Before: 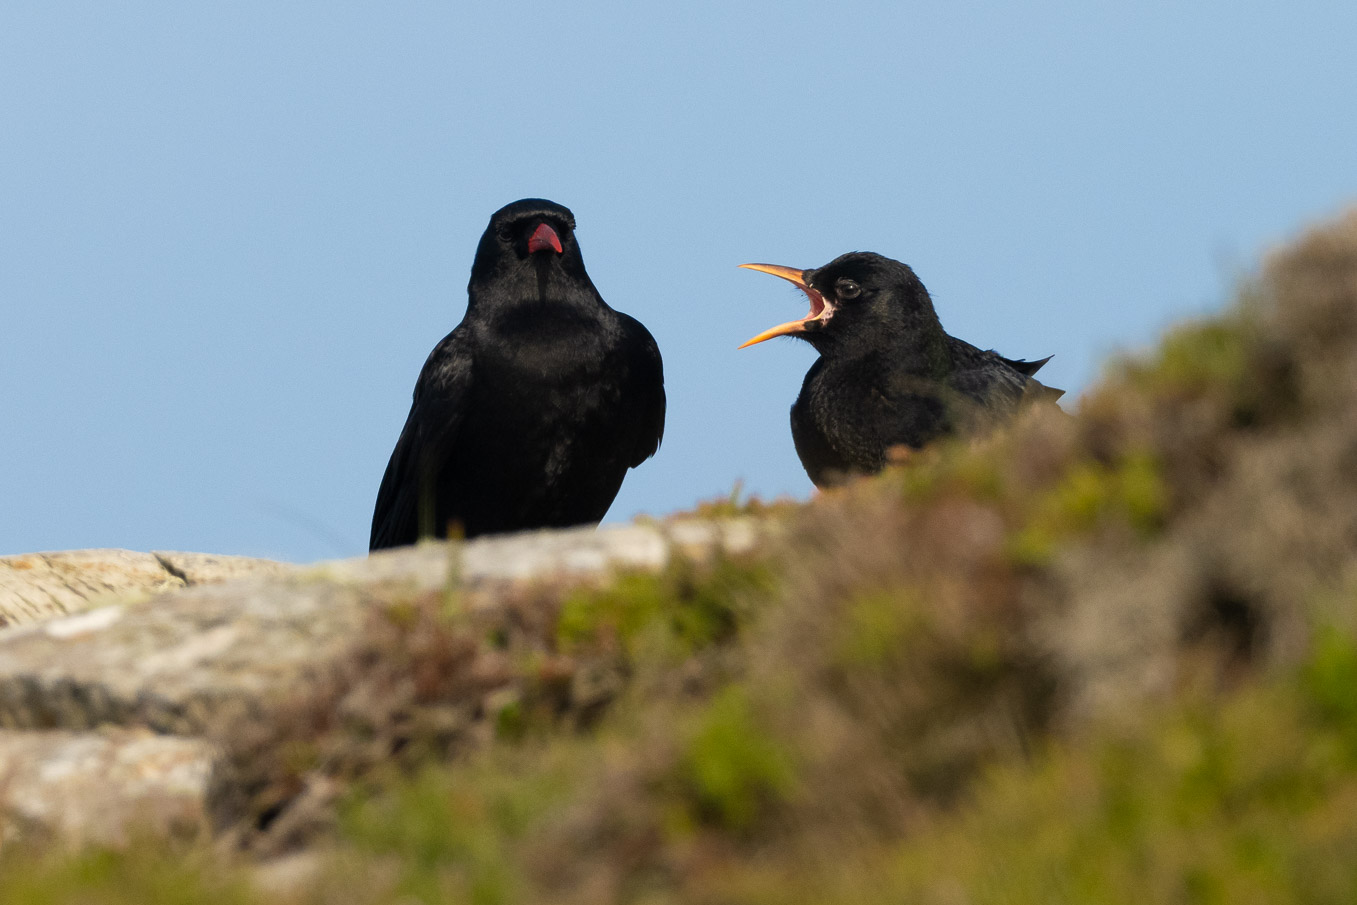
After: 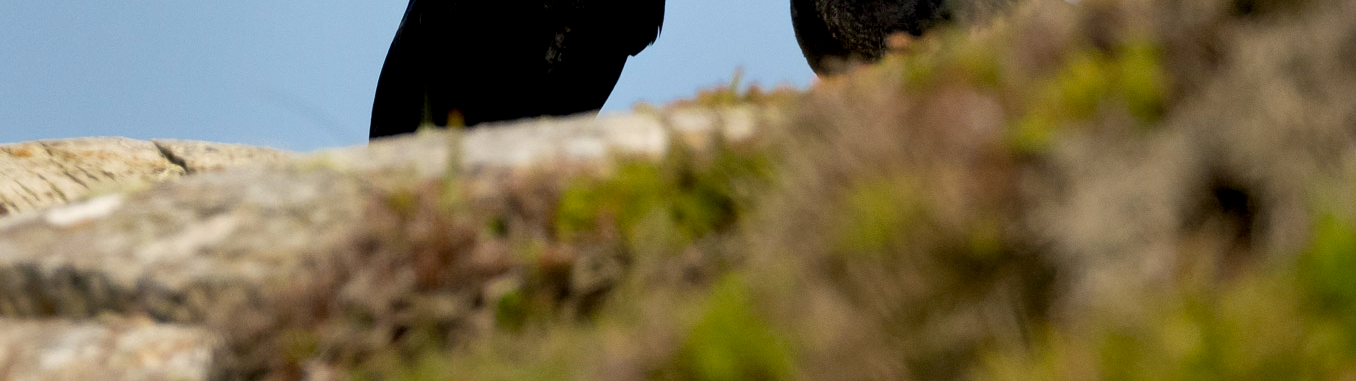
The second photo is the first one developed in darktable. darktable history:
crop: top 45.551%, bottom 12.262%
exposure: black level correction 0.009, compensate highlight preservation false
shadows and highlights: radius 133.83, soften with gaussian
